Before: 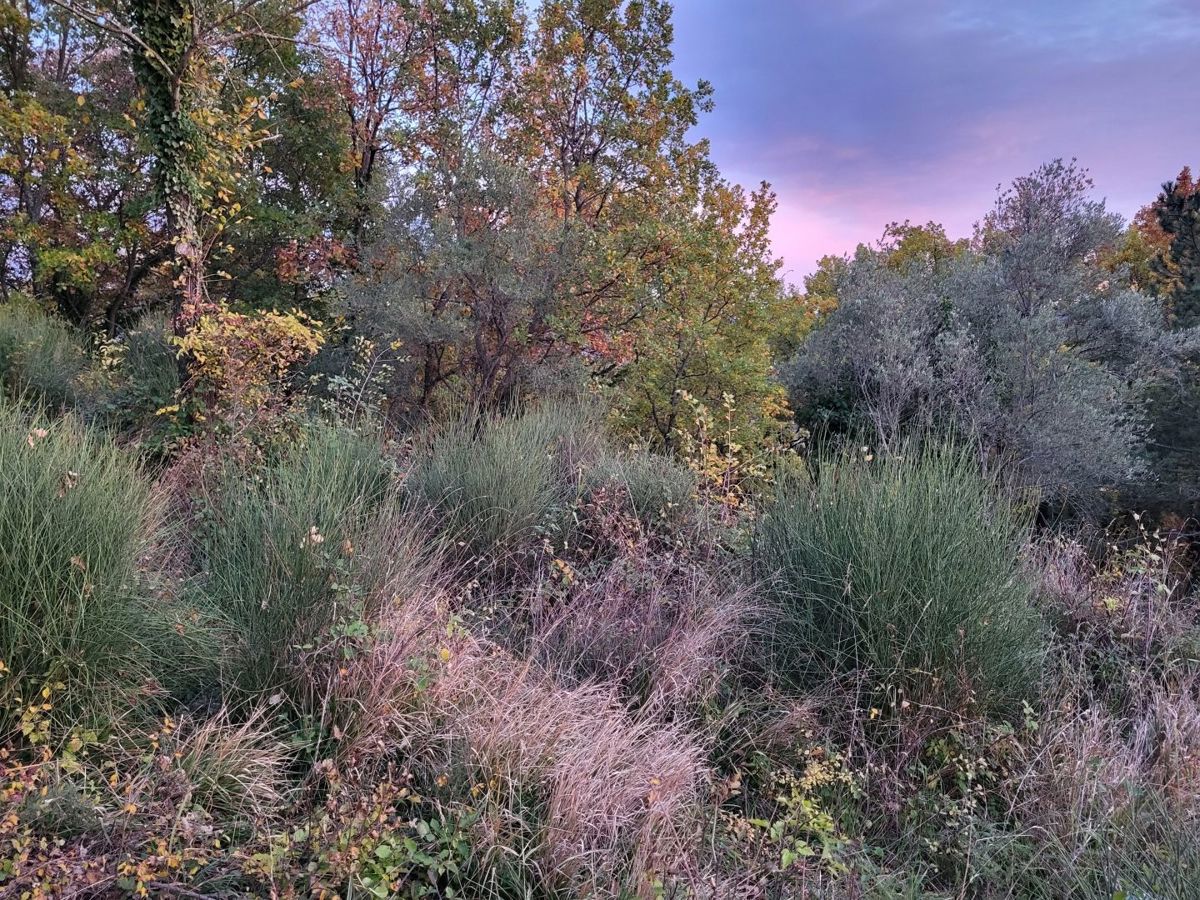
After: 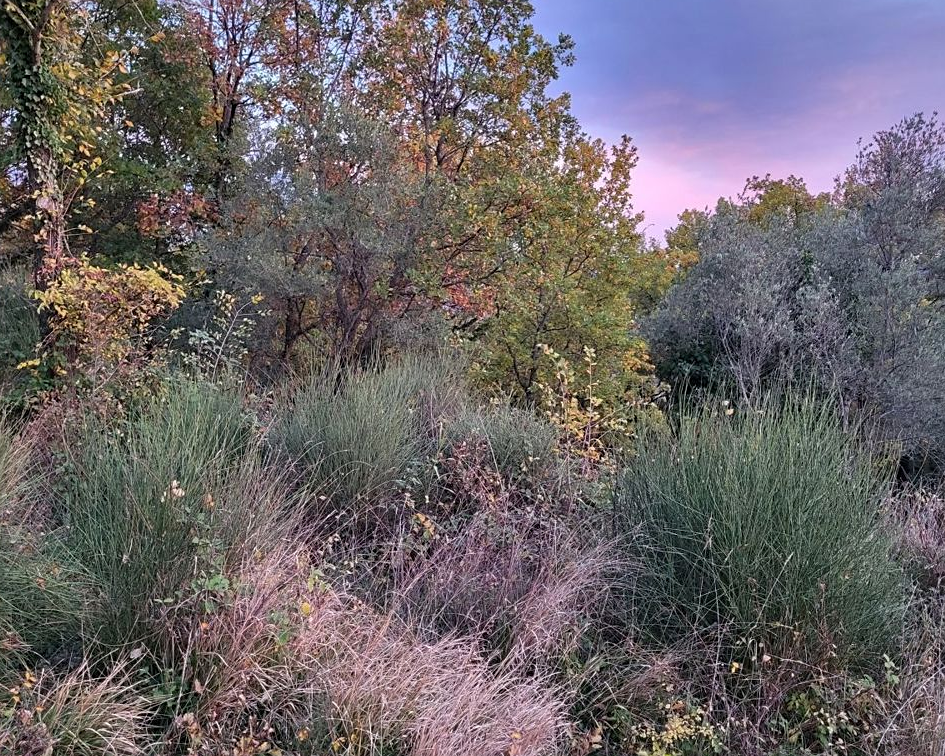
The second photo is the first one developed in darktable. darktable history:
crop: left 11.611%, top 5.158%, right 9.597%, bottom 10.539%
sharpen: amount 0.216
